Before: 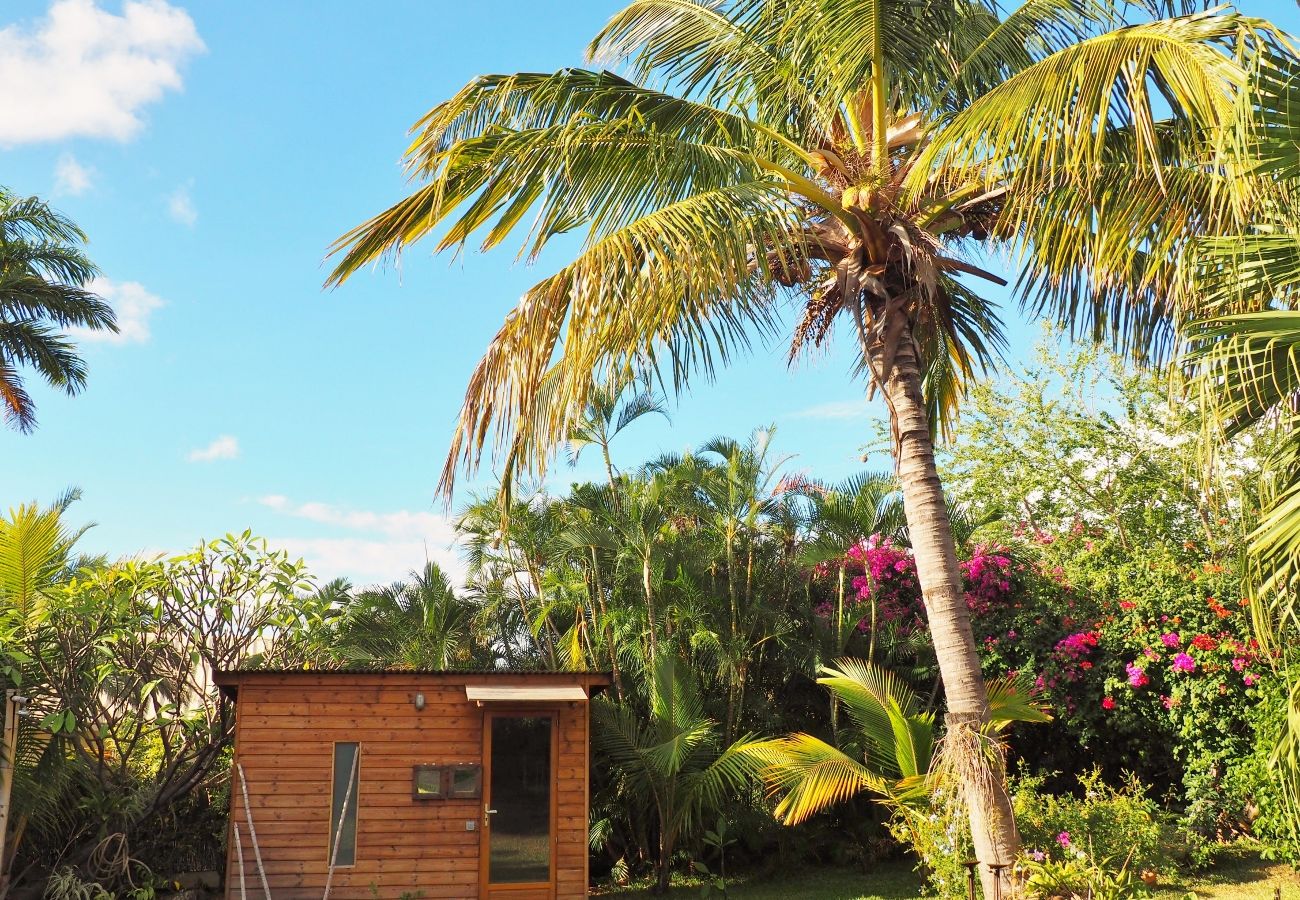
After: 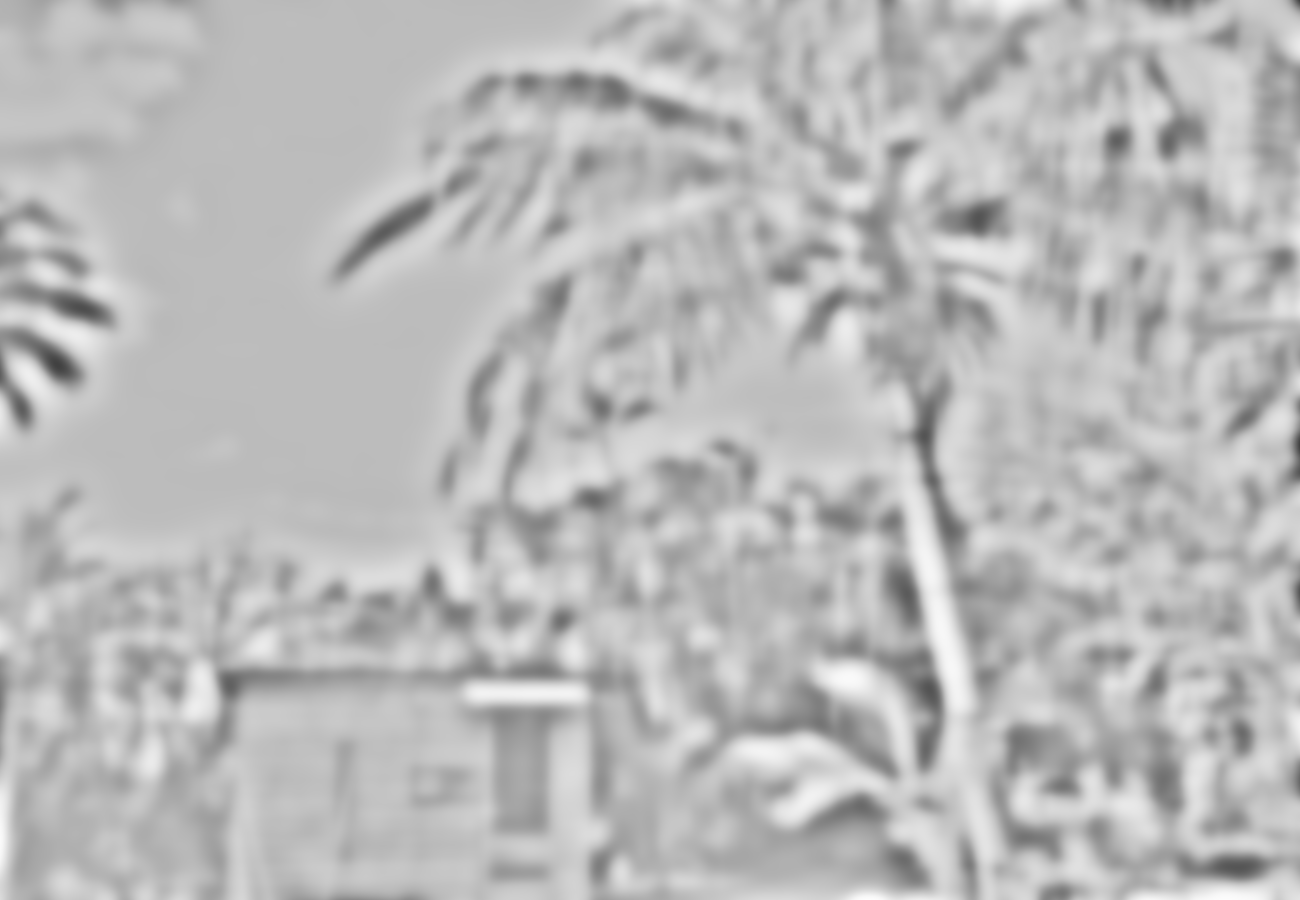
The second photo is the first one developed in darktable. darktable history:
base curve: curves: ch0 [(0, 0) (0.007, 0.004) (0.027, 0.03) (0.046, 0.07) (0.207, 0.54) (0.442, 0.872) (0.673, 0.972) (1, 1)], preserve colors none
highpass: sharpness 49.79%, contrast boost 49.79% | blend: blend mode softlight, opacity 32%; mask: uniform (no mask)
lowpass: on, module defaults | blend: blend mode softlight, opacity 33%; mask: uniform (no mask)
velvia: on, module defaults
tone curve: curves: ch0 [(0, 0) (0.266, 0.247) (0.741, 0.751) (1, 1)], color space Lab, linked channels, preserve colors none
